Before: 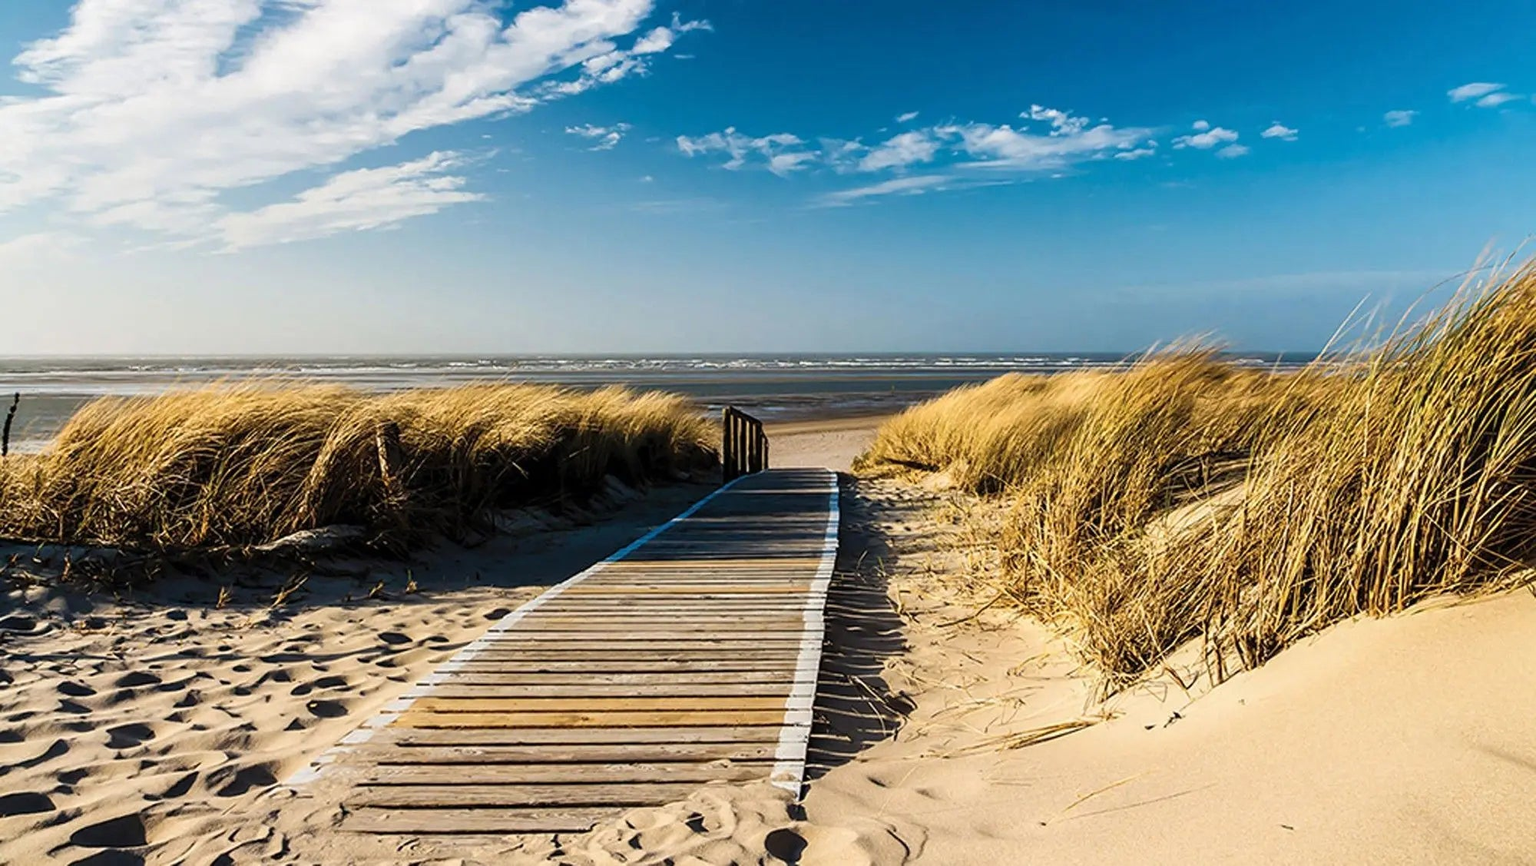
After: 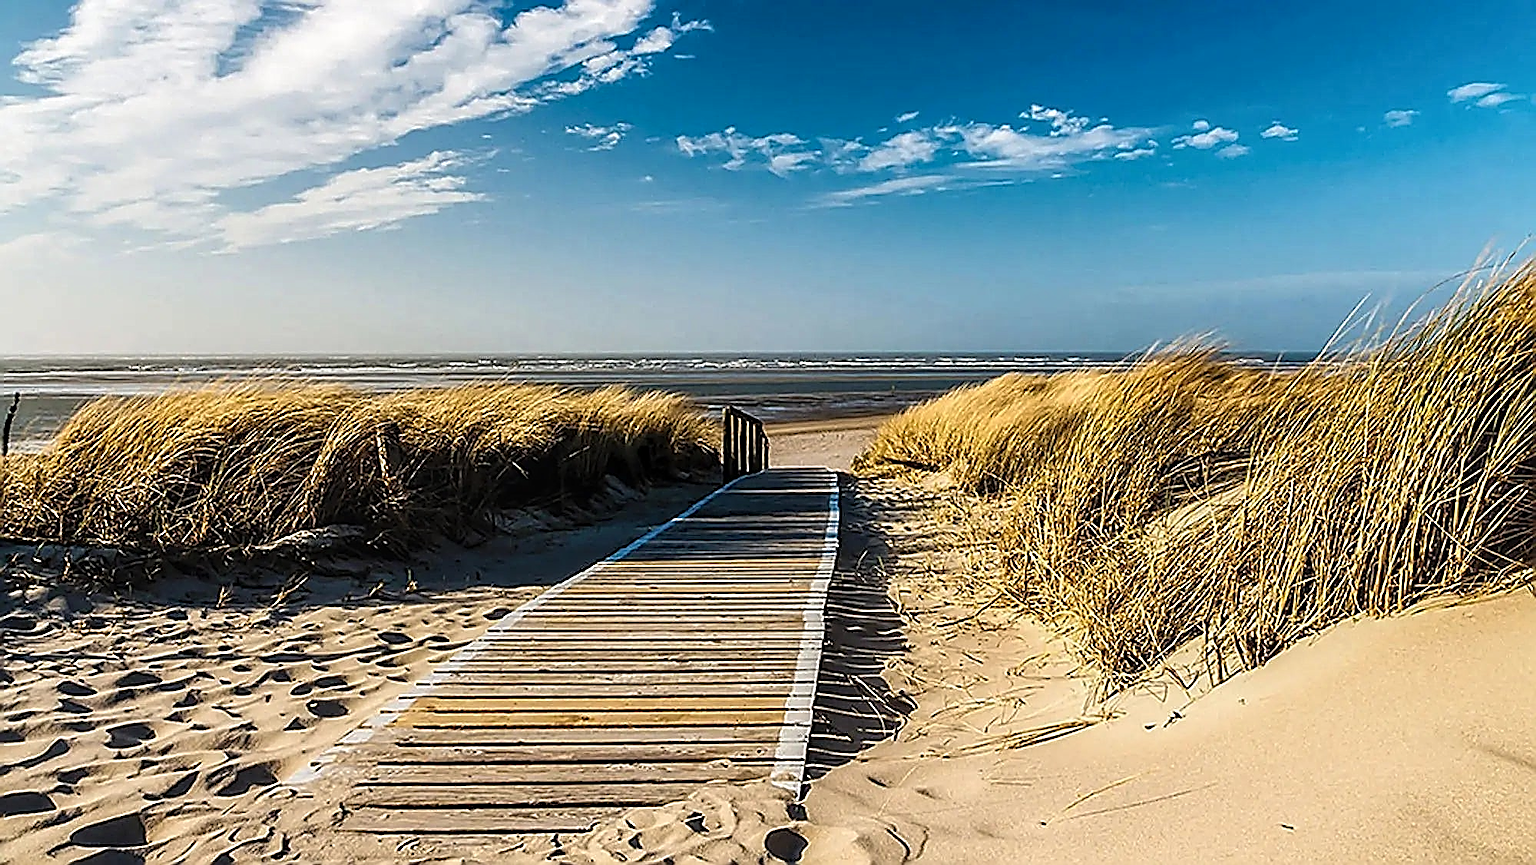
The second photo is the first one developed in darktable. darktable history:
sharpen: amount 2
local contrast: detail 130%
